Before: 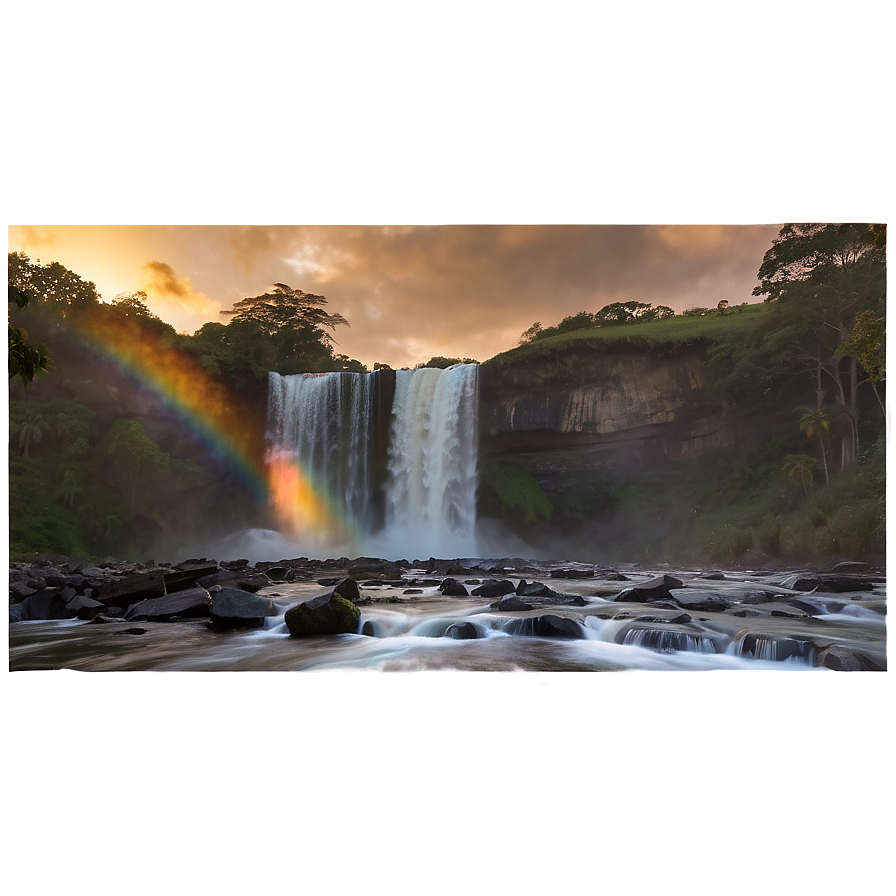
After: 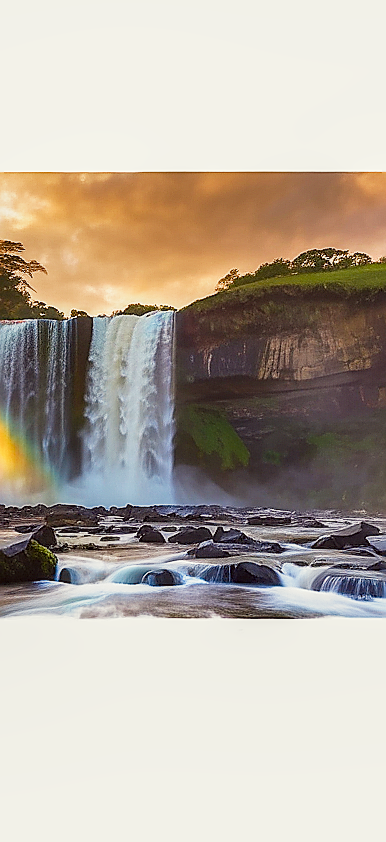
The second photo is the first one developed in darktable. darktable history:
crop: left 33.89%, top 5.936%, right 22.997%
local contrast: on, module defaults
color balance rgb: power › hue 308.21°, linear chroma grading › global chroma 14.38%, perceptual saturation grading › global saturation -10.531%, perceptual saturation grading › highlights -26.472%, perceptual saturation grading › shadows 21.33%, global vibrance 45.38%
color correction: highlights a* -1.01, highlights b* 4.61, shadows a* 3.65
sharpen: radius 1.348, amount 1.265, threshold 0.653
contrast brightness saturation: saturation 0.177
base curve: curves: ch0 [(0, 0) (0.088, 0.125) (0.176, 0.251) (0.354, 0.501) (0.613, 0.749) (1, 0.877)], preserve colors none
